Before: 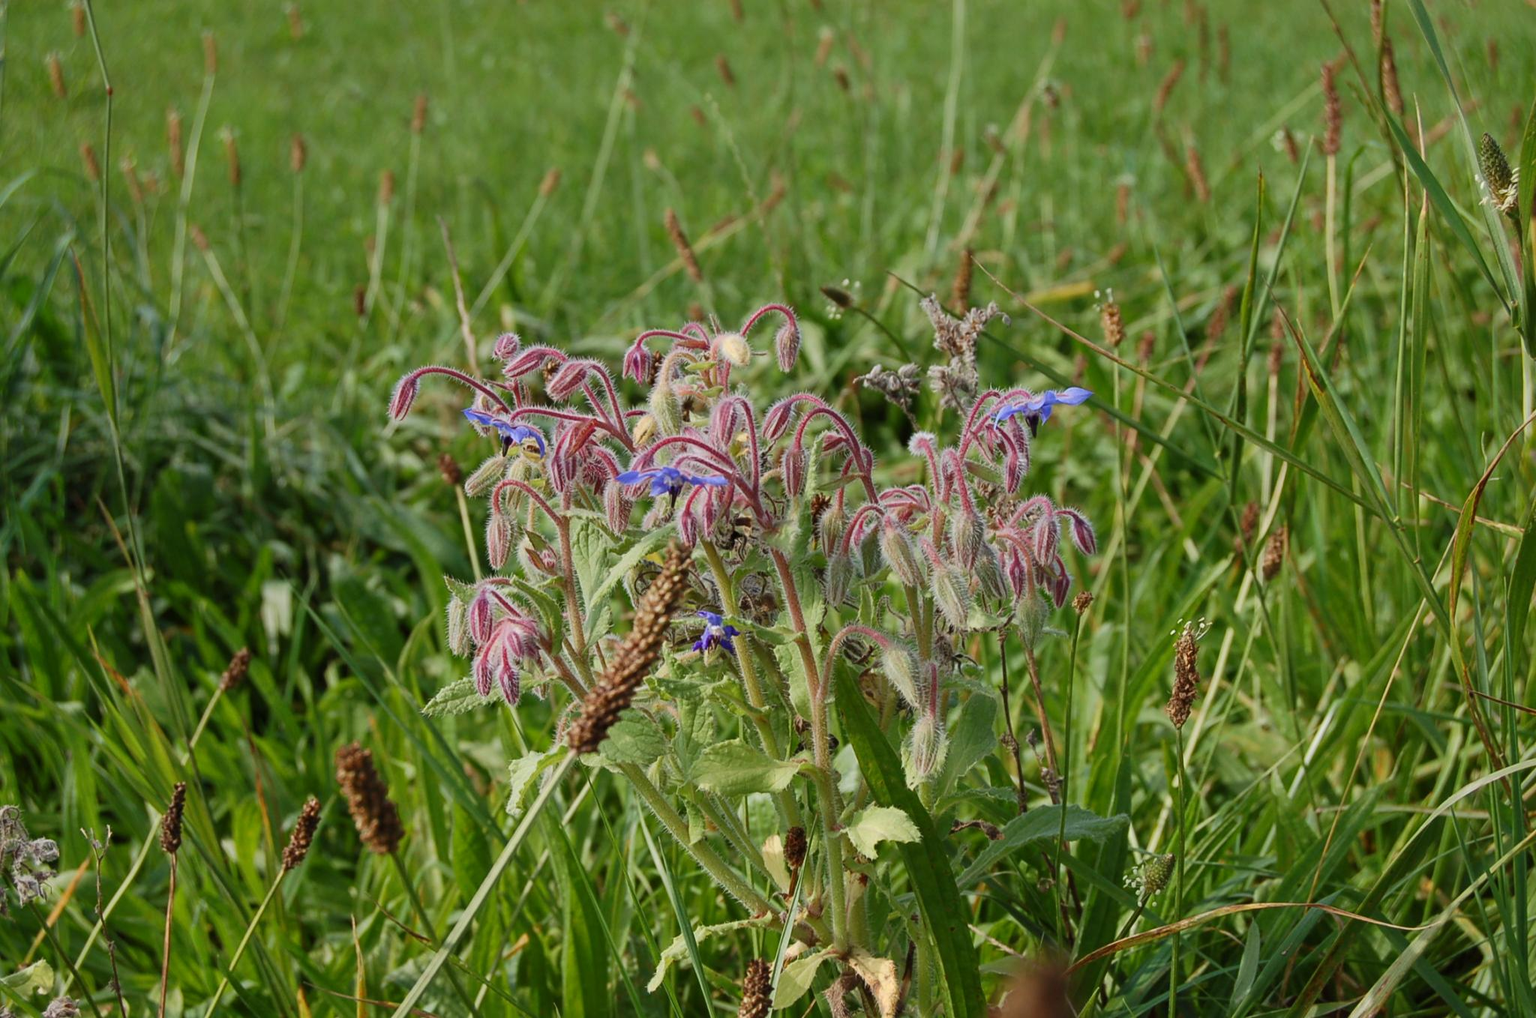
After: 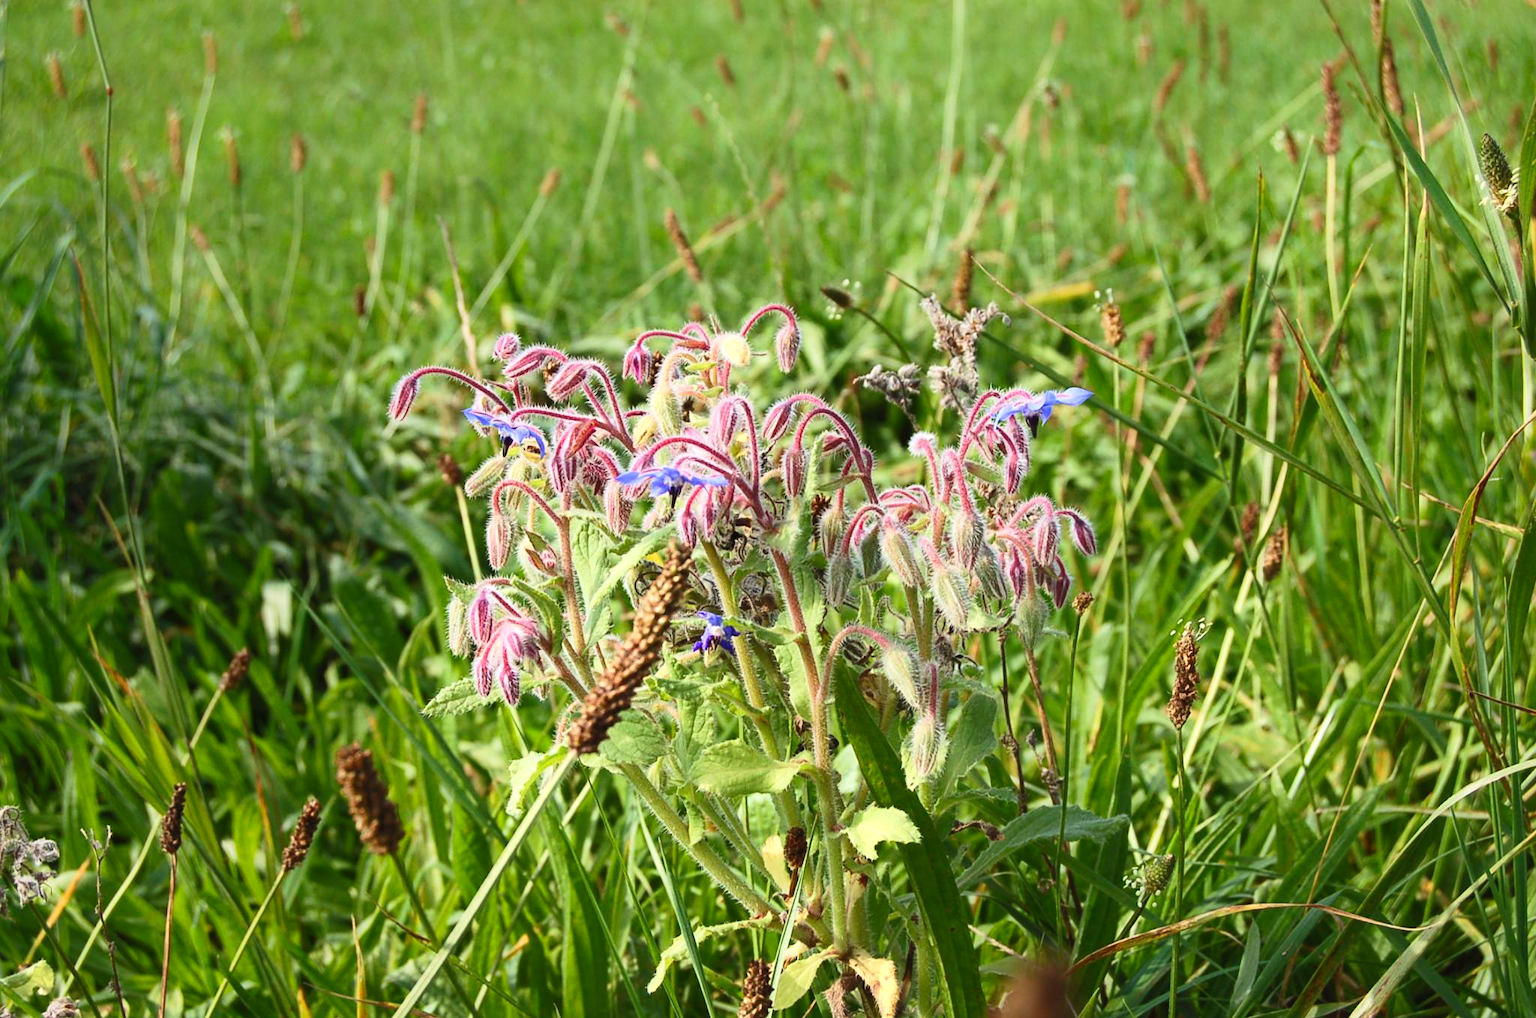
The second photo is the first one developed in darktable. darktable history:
tone equalizer: -8 EV 0.001 EV, -7 EV -0.002 EV, -6 EV 0.002 EV, -5 EV -0.03 EV, -4 EV -0.116 EV, -3 EV -0.169 EV, -2 EV 0.24 EV, -1 EV 0.702 EV, +0 EV 0.493 EV
contrast brightness saturation: contrast 0.2, brightness 0.16, saturation 0.22
levels: levels [0, 0.498, 0.996]
